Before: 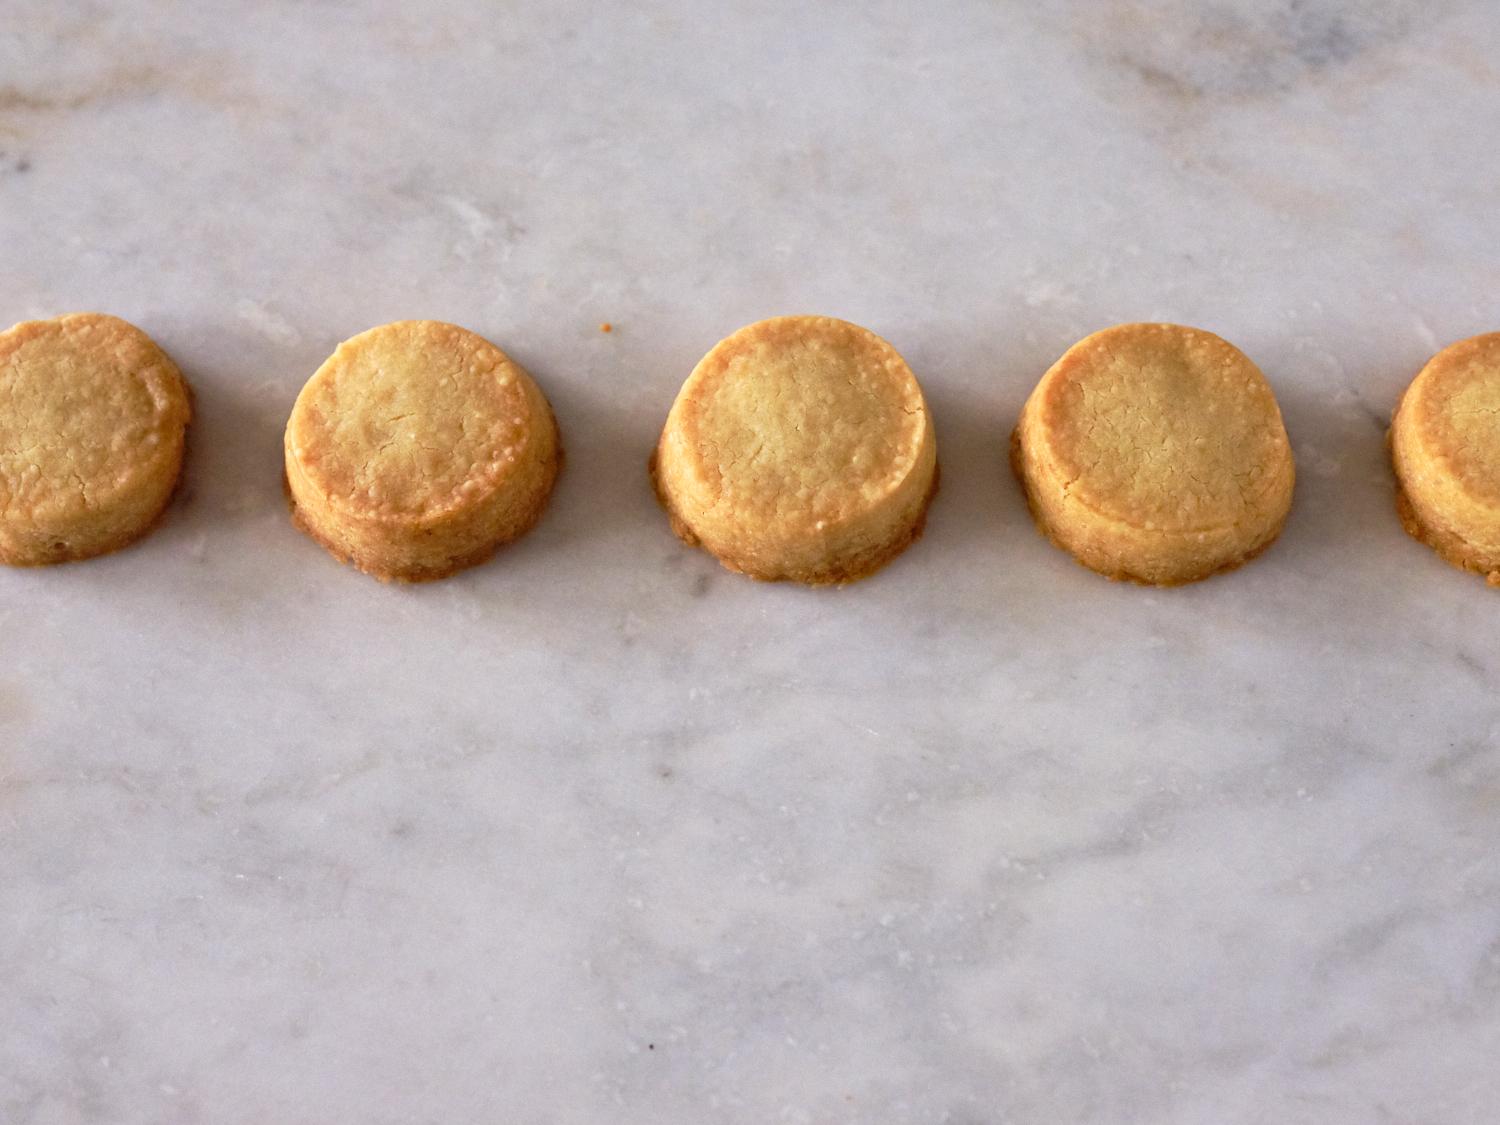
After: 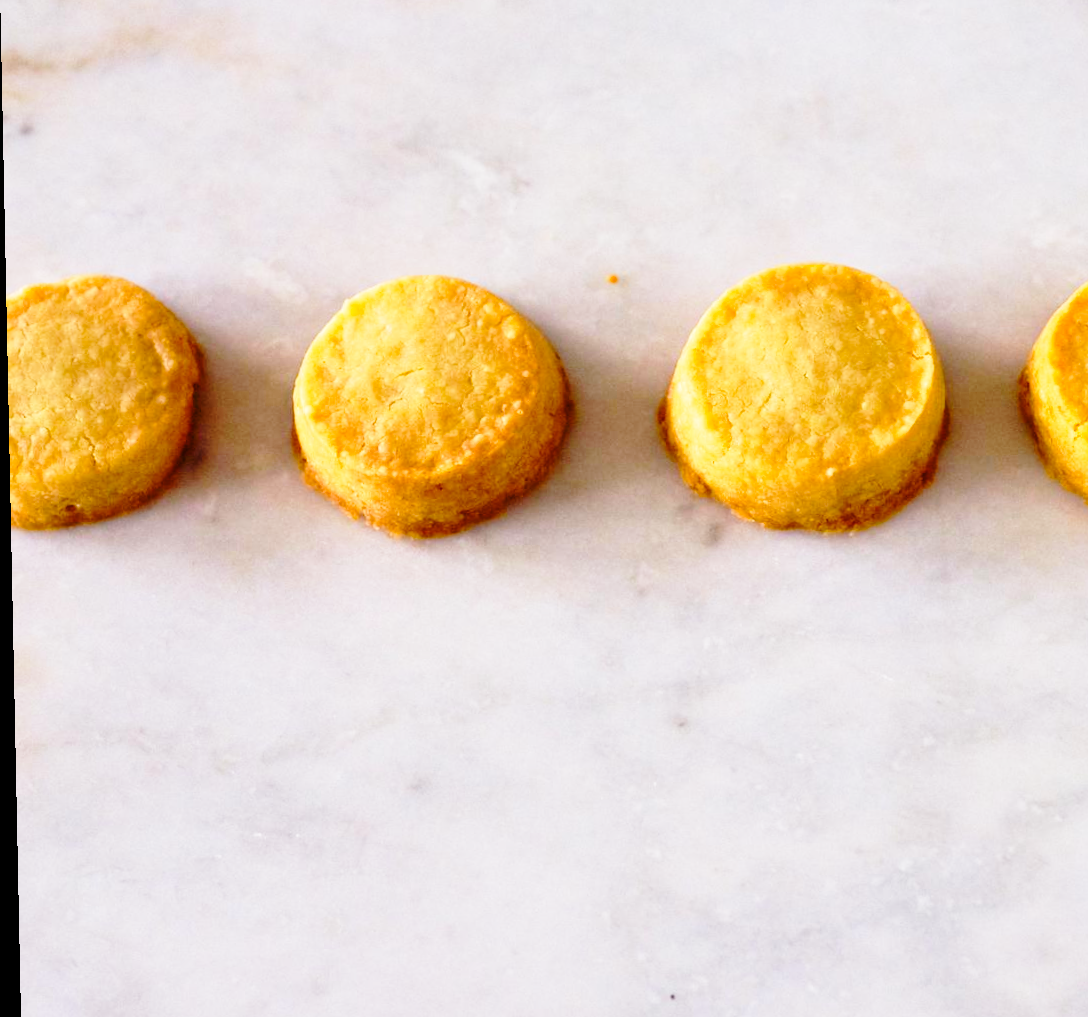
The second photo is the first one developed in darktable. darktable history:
base curve: curves: ch0 [(0, 0) (0.028, 0.03) (0.121, 0.232) (0.46, 0.748) (0.859, 0.968) (1, 1)], preserve colors none
crop: top 5.803%, right 27.864%, bottom 5.804%
color balance rgb: perceptual saturation grading › global saturation 25%, global vibrance 20%
rotate and perspective: rotation -1.17°, automatic cropping off
